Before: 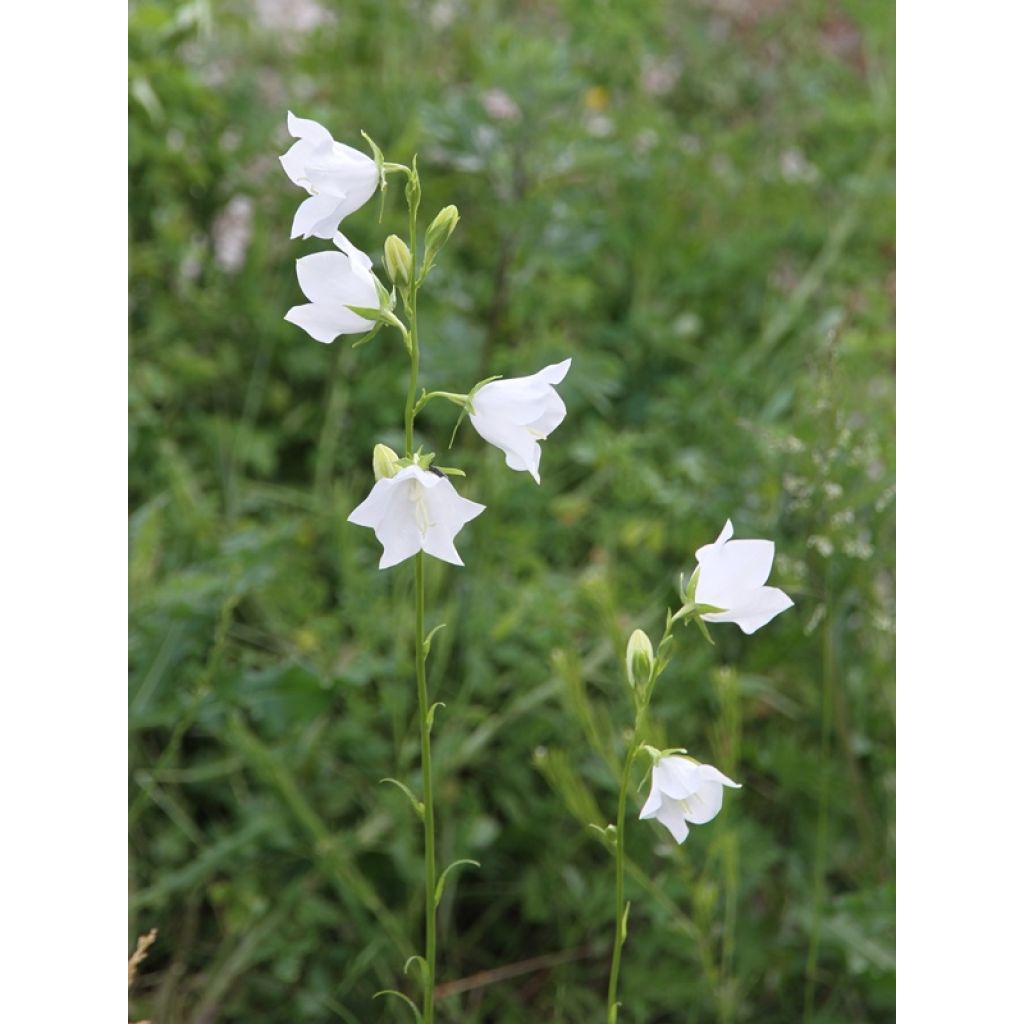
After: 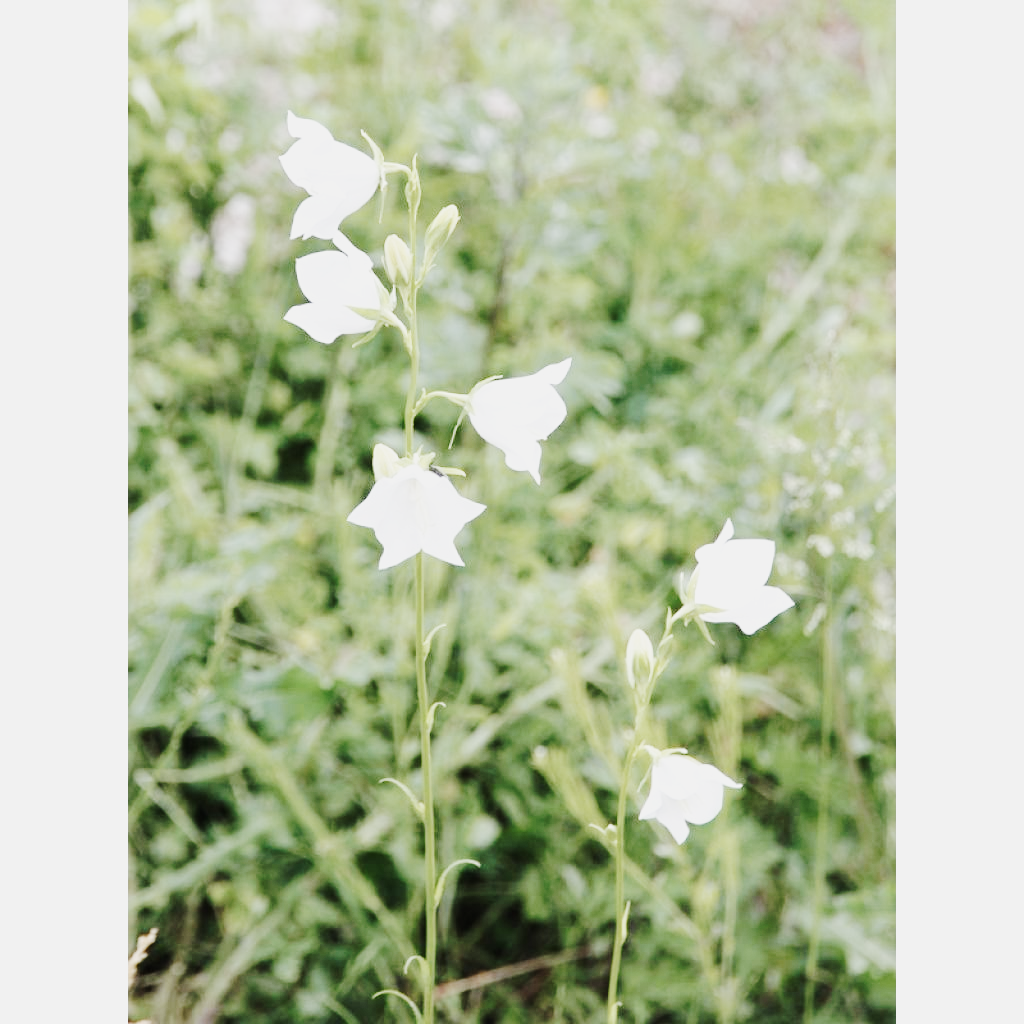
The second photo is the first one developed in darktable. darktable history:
contrast brightness saturation: contrast 0.104, saturation -0.367
base curve: curves: ch0 [(0, 0) (0.025, 0.046) (0.112, 0.277) (0.467, 0.74) (0.814, 0.929) (1, 0.942)], preserve colors none
tone curve: curves: ch0 [(0, 0) (0.11, 0.061) (0.256, 0.259) (0.398, 0.494) (0.498, 0.611) (0.65, 0.757) (0.835, 0.883) (1, 0.961)]; ch1 [(0, 0) (0.346, 0.307) (0.408, 0.369) (0.453, 0.457) (0.482, 0.479) (0.502, 0.498) (0.521, 0.51) (0.553, 0.554) (0.618, 0.65) (0.693, 0.727) (1, 1)]; ch2 [(0, 0) (0.366, 0.337) (0.434, 0.46) (0.485, 0.494) (0.5, 0.494) (0.511, 0.508) (0.537, 0.55) (0.579, 0.599) (0.621, 0.693) (1, 1)], preserve colors none
